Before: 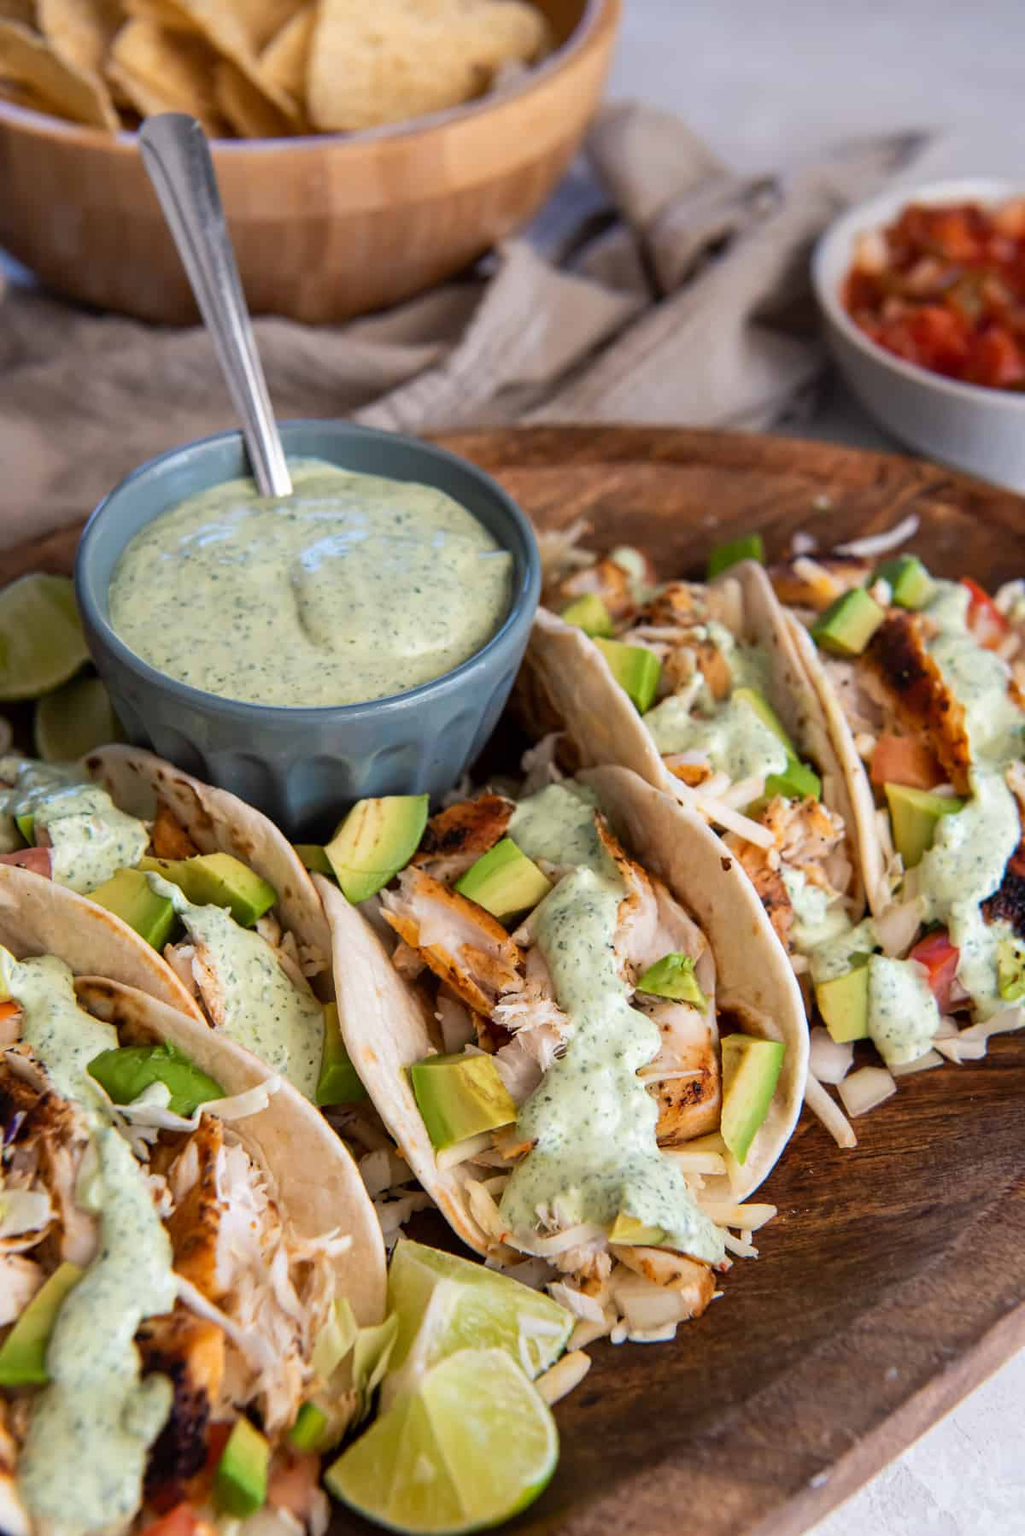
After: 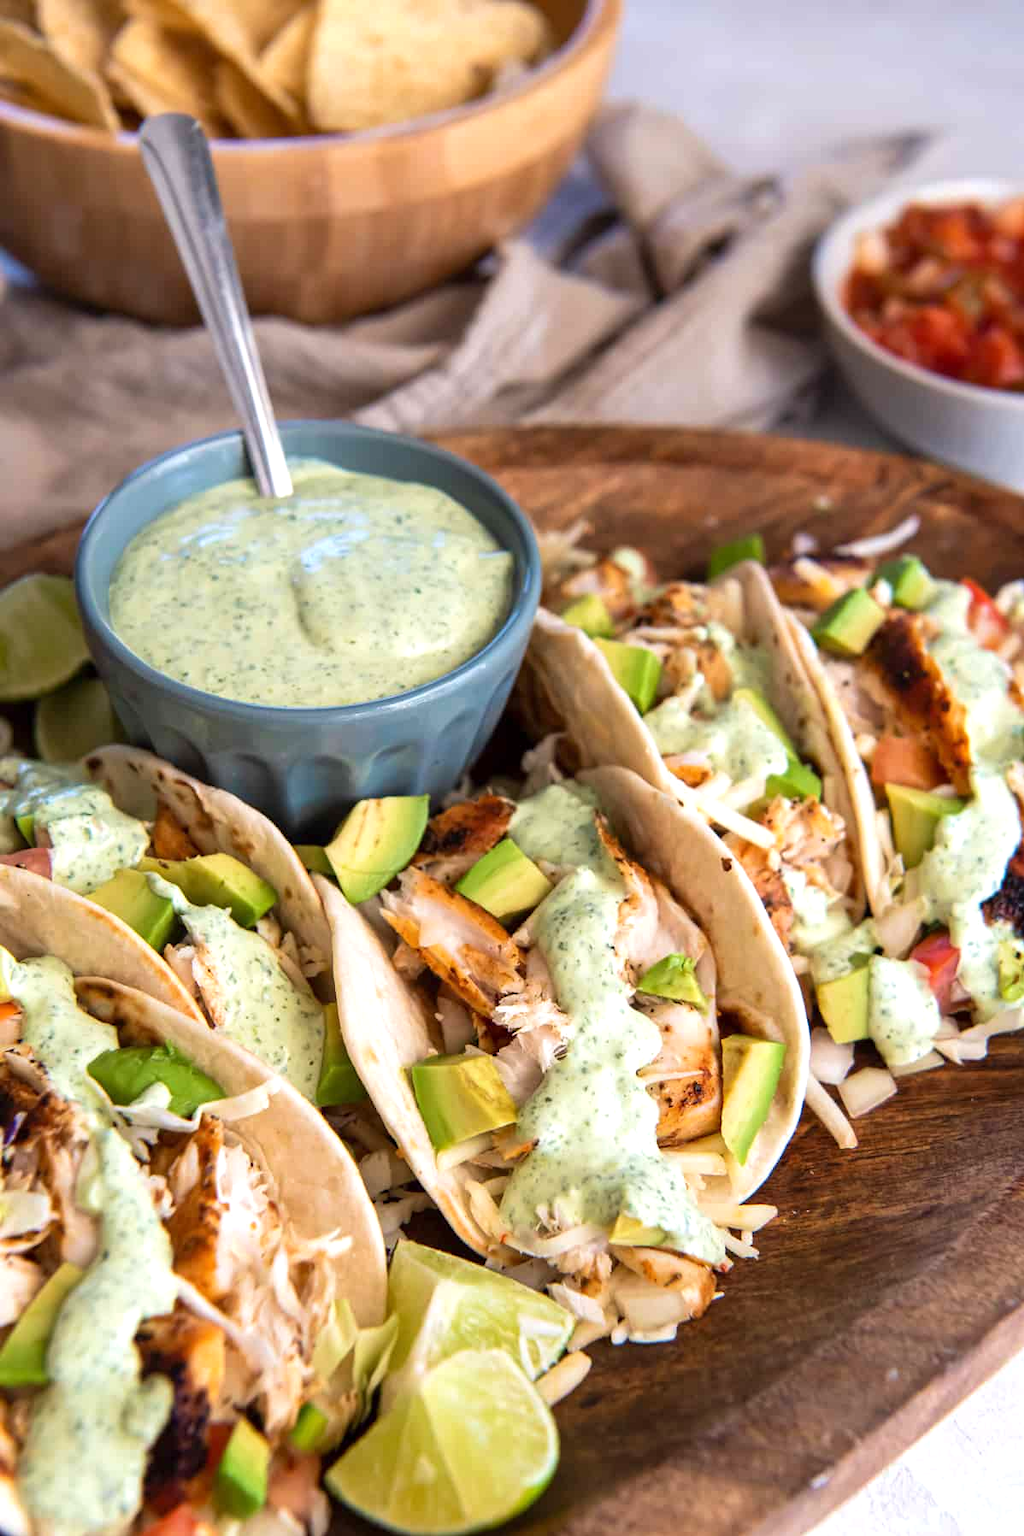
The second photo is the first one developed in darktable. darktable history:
velvia: strength 16.47%
exposure: exposure 0.461 EV, compensate highlight preservation false
